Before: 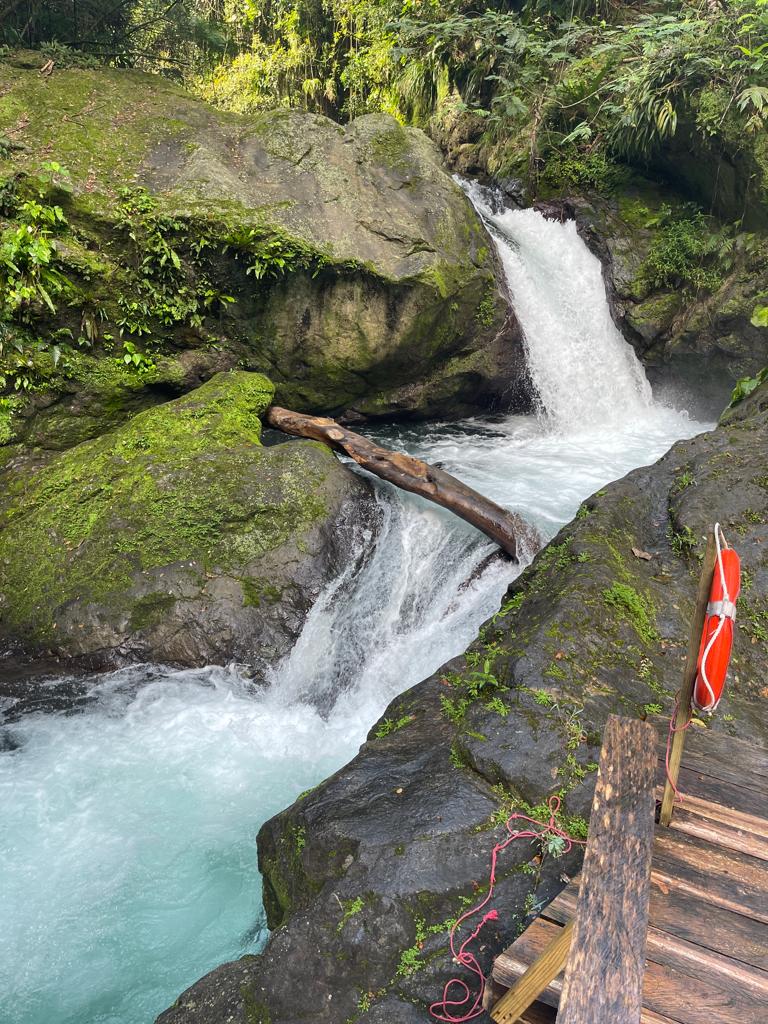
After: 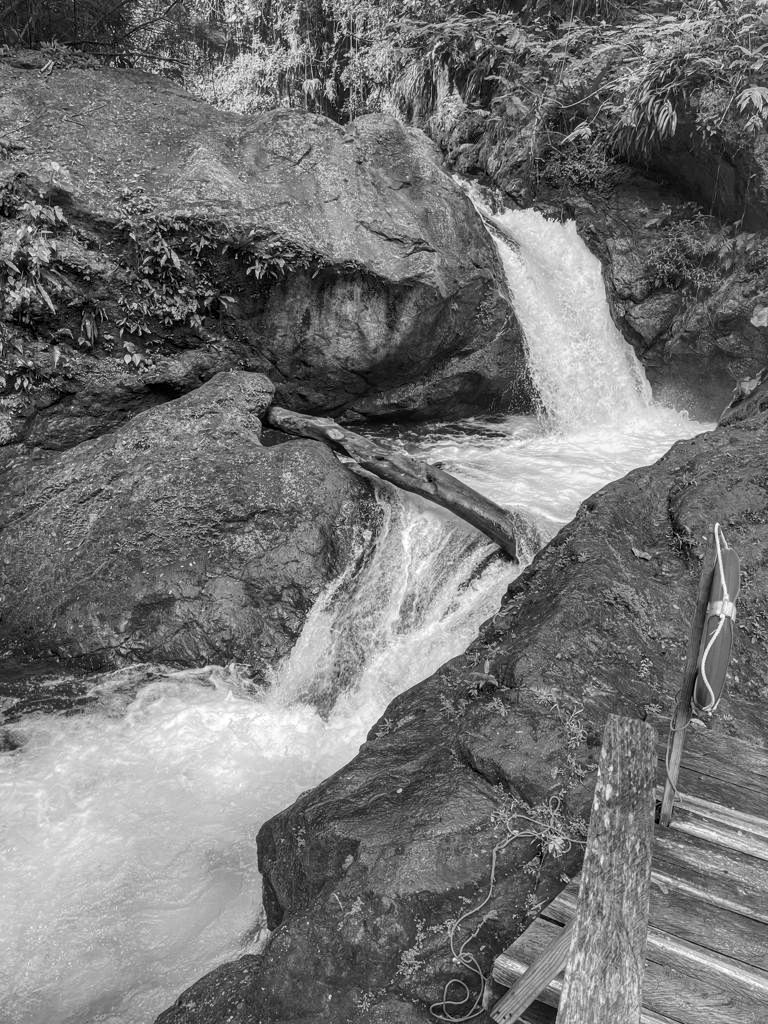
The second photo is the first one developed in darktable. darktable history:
color calibration: output gray [0.21, 0.42, 0.37, 0], illuminant Planckian (black body), adaptation linear Bradford (ICC v4), x 0.361, y 0.366, temperature 4518.95 K
local contrast: highlights 5%, shadows 1%, detail 134%
